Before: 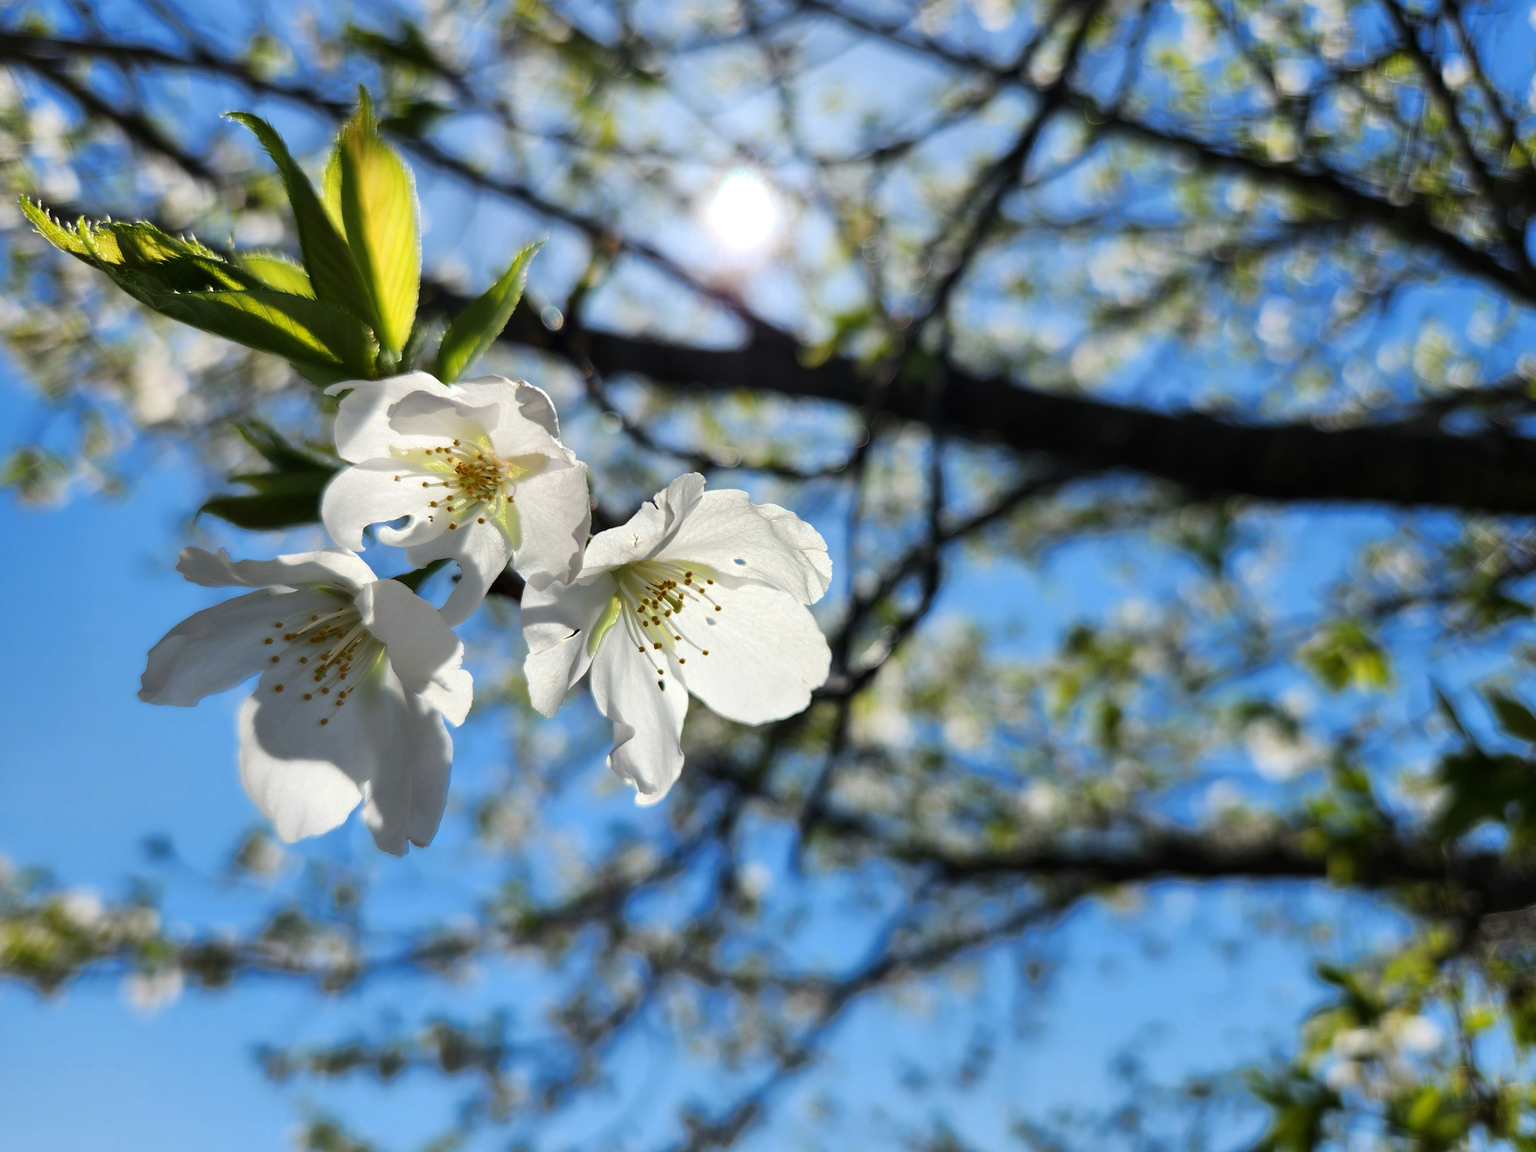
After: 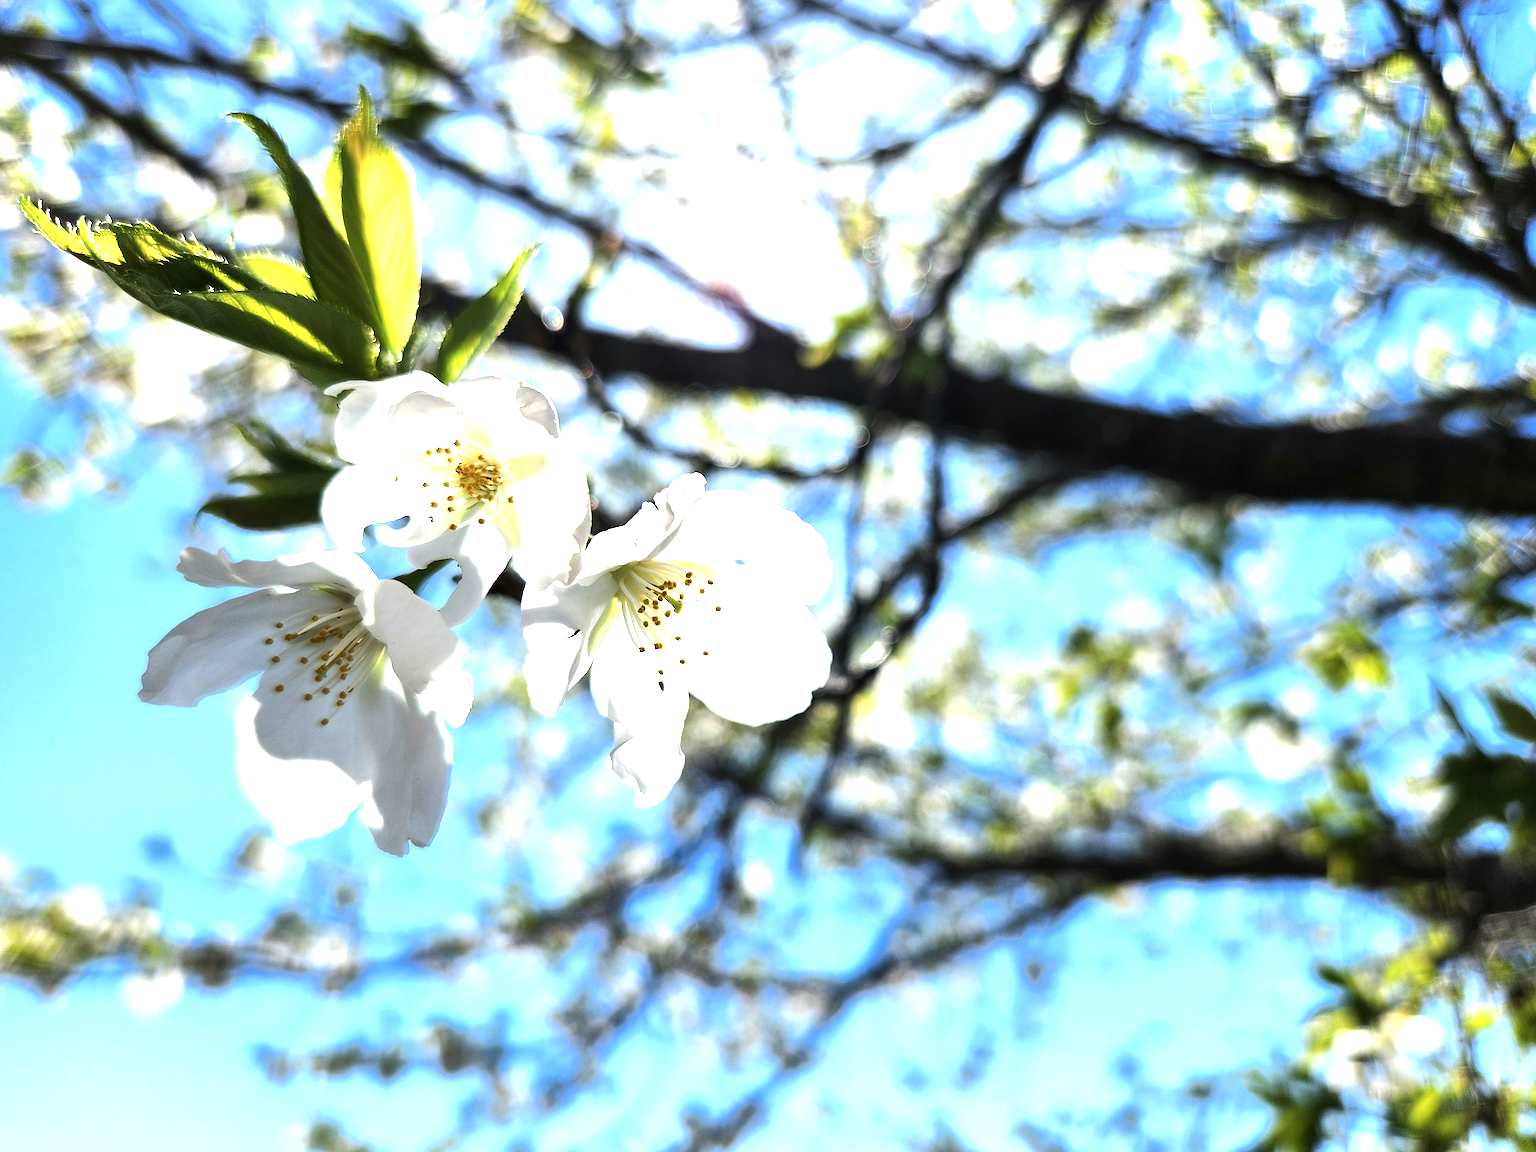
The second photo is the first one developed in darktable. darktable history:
tone equalizer: -8 EV -0.446 EV, -7 EV -0.406 EV, -6 EV -0.356 EV, -5 EV -0.185 EV, -3 EV 0.188 EV, -2 EV 0.312 EV, -1 EV 0.401 EV, +0 EV 0.44 EV, edges refinement/feathering 500, mask exposure compensation -1.57 EV, preserve details no
sharpen: on, module defaults
contrast brightness saturation: contrast 0.006, saturation -0.059
exposure: black level correction 0, exposure 1.2 EV, compensate highlight preservation false
